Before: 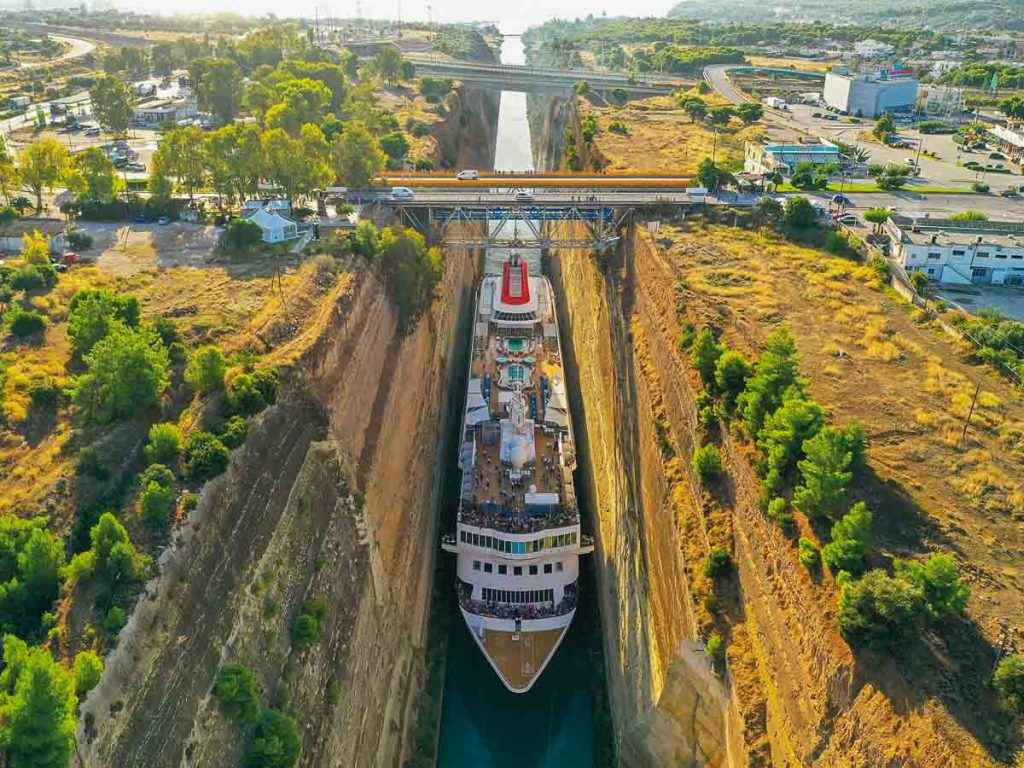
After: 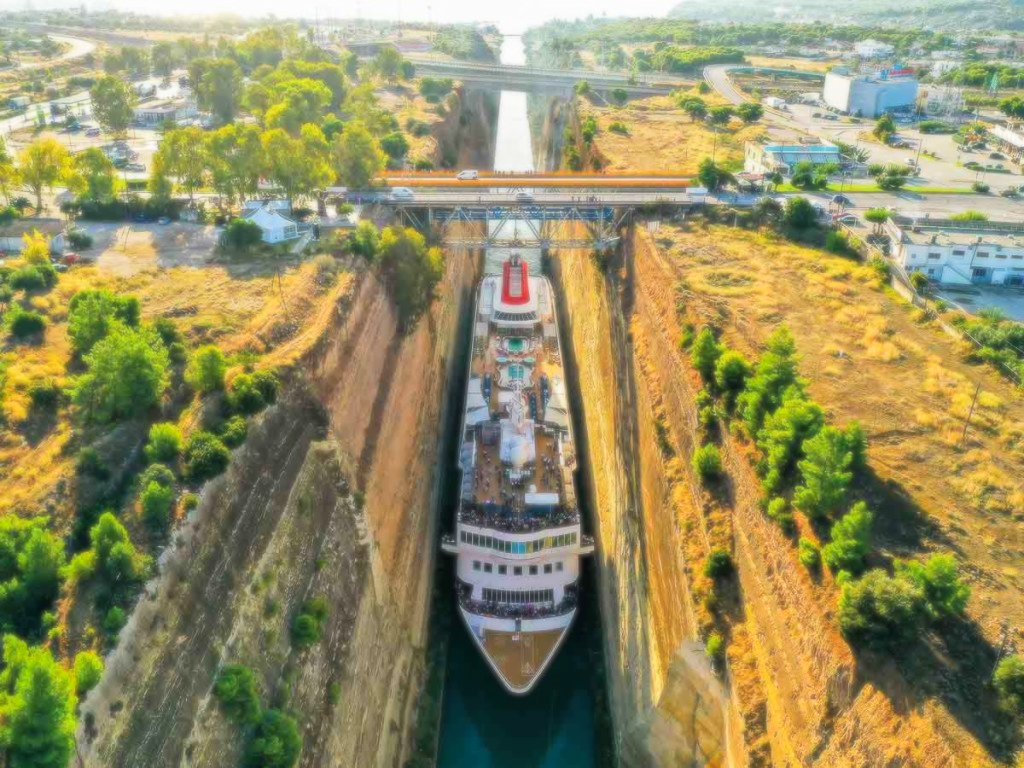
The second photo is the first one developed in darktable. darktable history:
tone curve: curves: ch0 [(0, 0) (0.004, 0.001) (0.133, 0.112) (0.325, 0.362) (0.832, 0.893) (1, 1)], color space Lab, linked channels, preserve colors none
soften: size 8.67%, mix 49%
